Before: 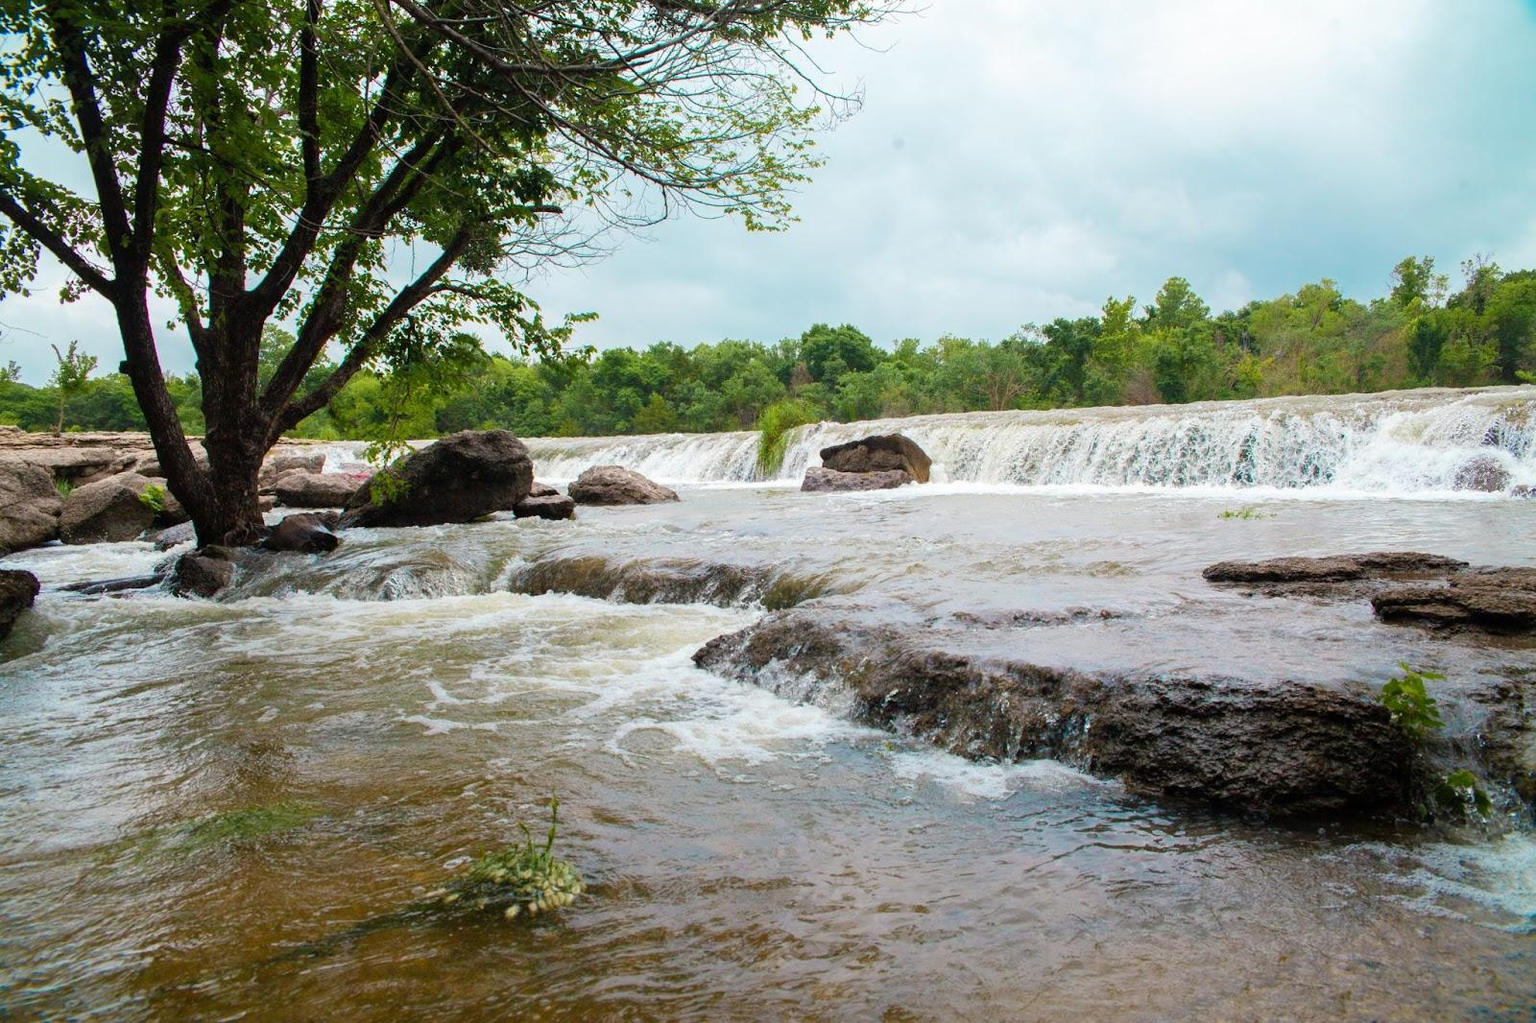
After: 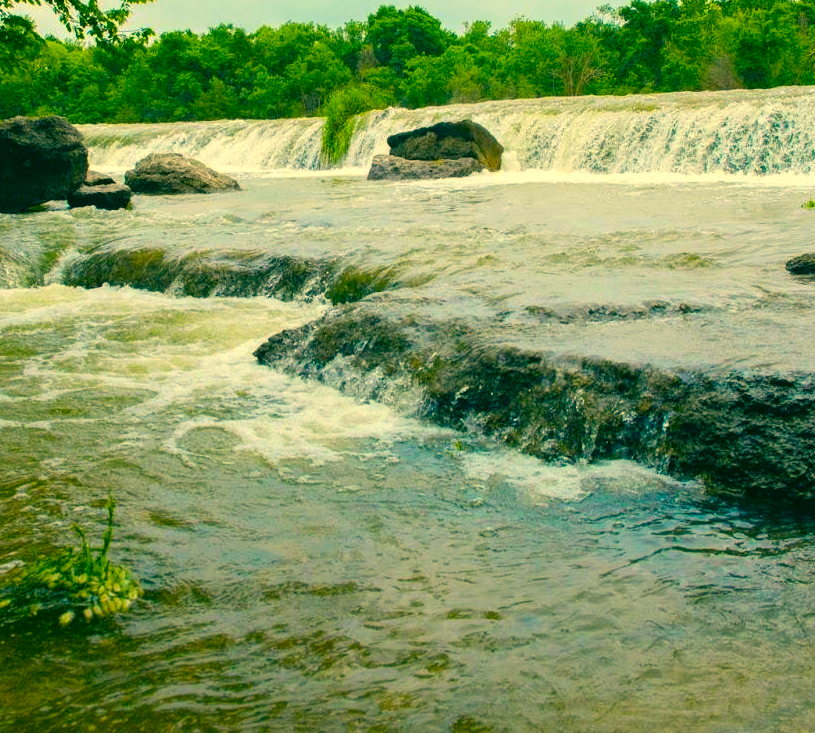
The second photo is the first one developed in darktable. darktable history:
color balance rgb: perceptual saturation grading › global saturation 30%, global vibrance 30%
crop and rotate: left 29.237%, top 31.152%, right 19.807%
local contrast: highlights 100%, shadows 100%, detail 120%, midtone range 0.2
color correction: highlights a* 1.83, highlights b* 34.02, shadows a* -36.68, shadows b* -5.48
